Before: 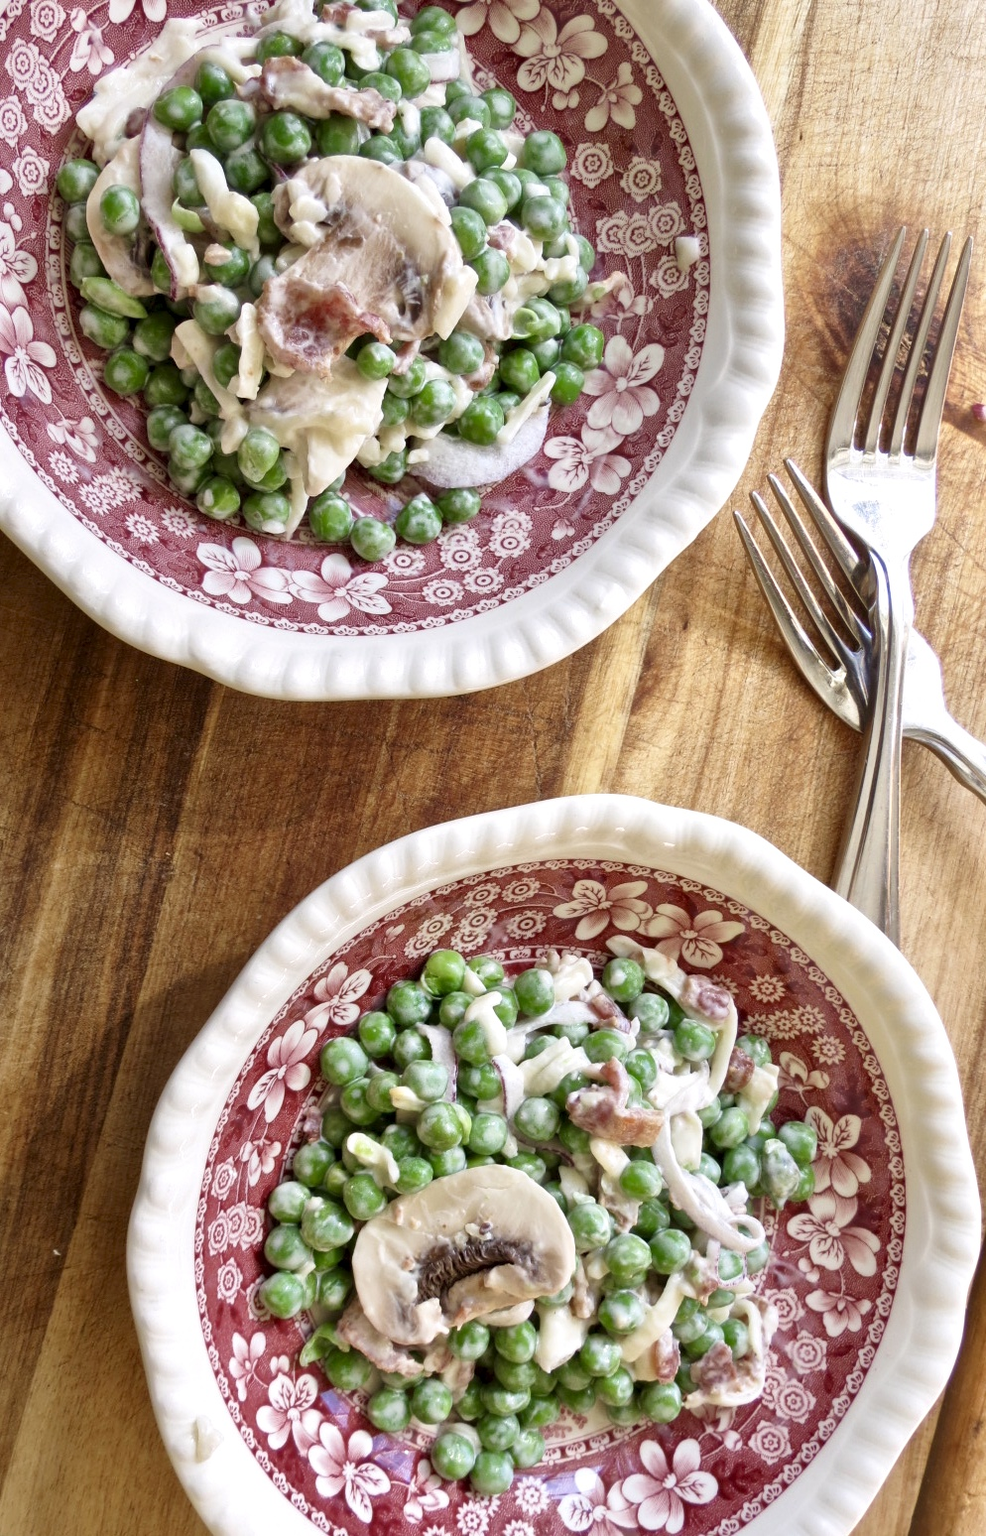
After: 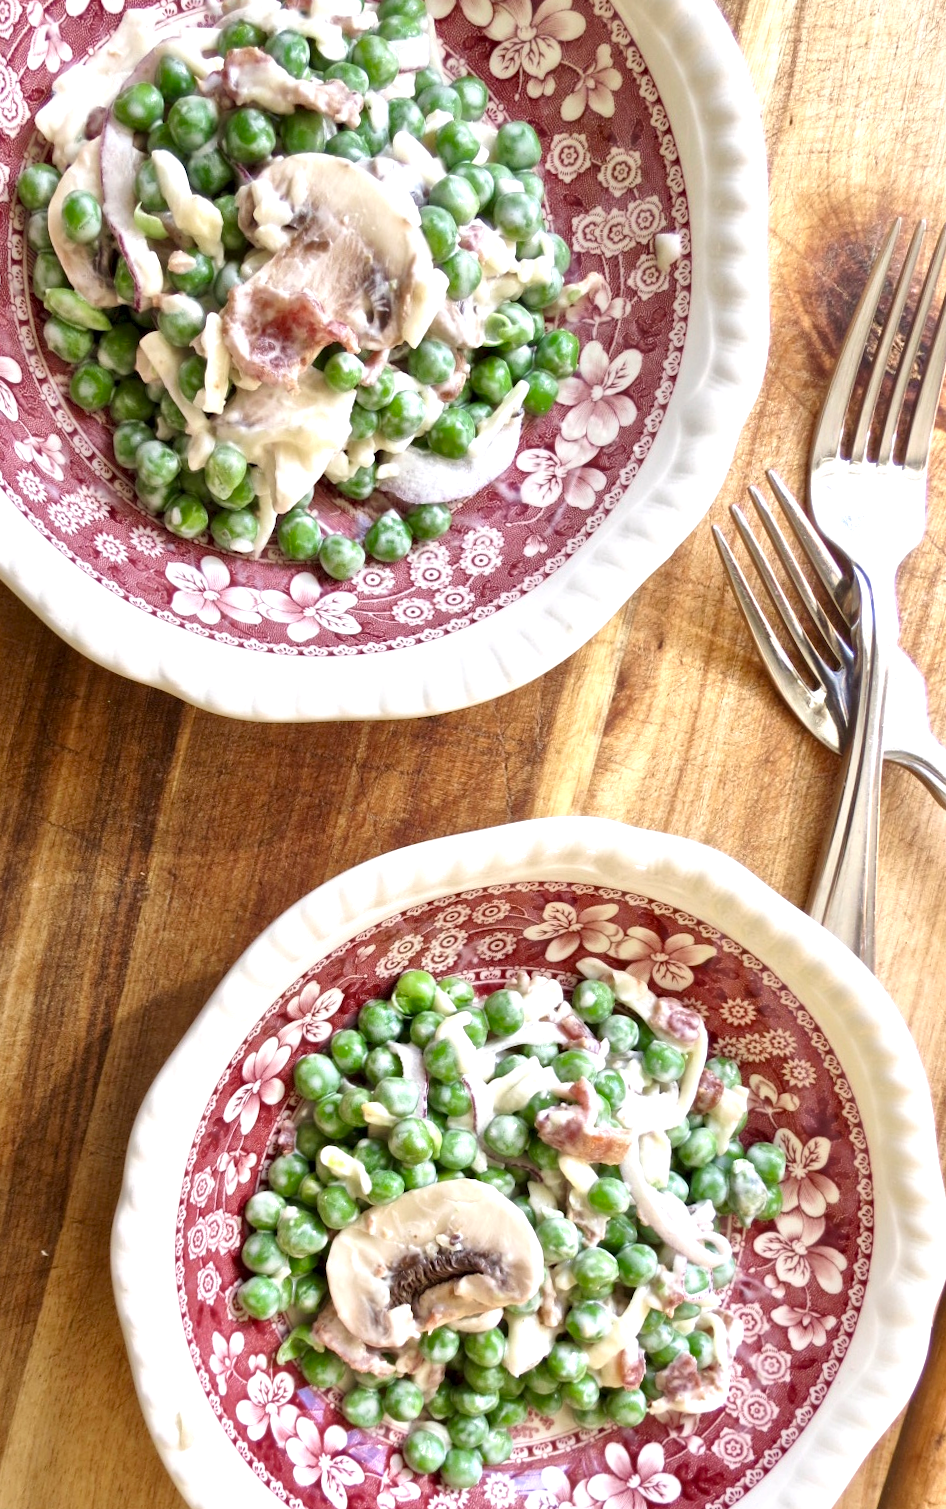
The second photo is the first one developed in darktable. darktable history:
rotate and perspective: rotation 0.074°, lens shift (vertical) 0.096, lens shift (horizontal) -0.041, crop left 0.043, crop right 0.952, crop top 0.024, crop bottom 0.979
contrast brightness saturation: contrast 0.01, saturation -0.05
exposure: exposure 0.496 EV, compensate highlight preservation false
